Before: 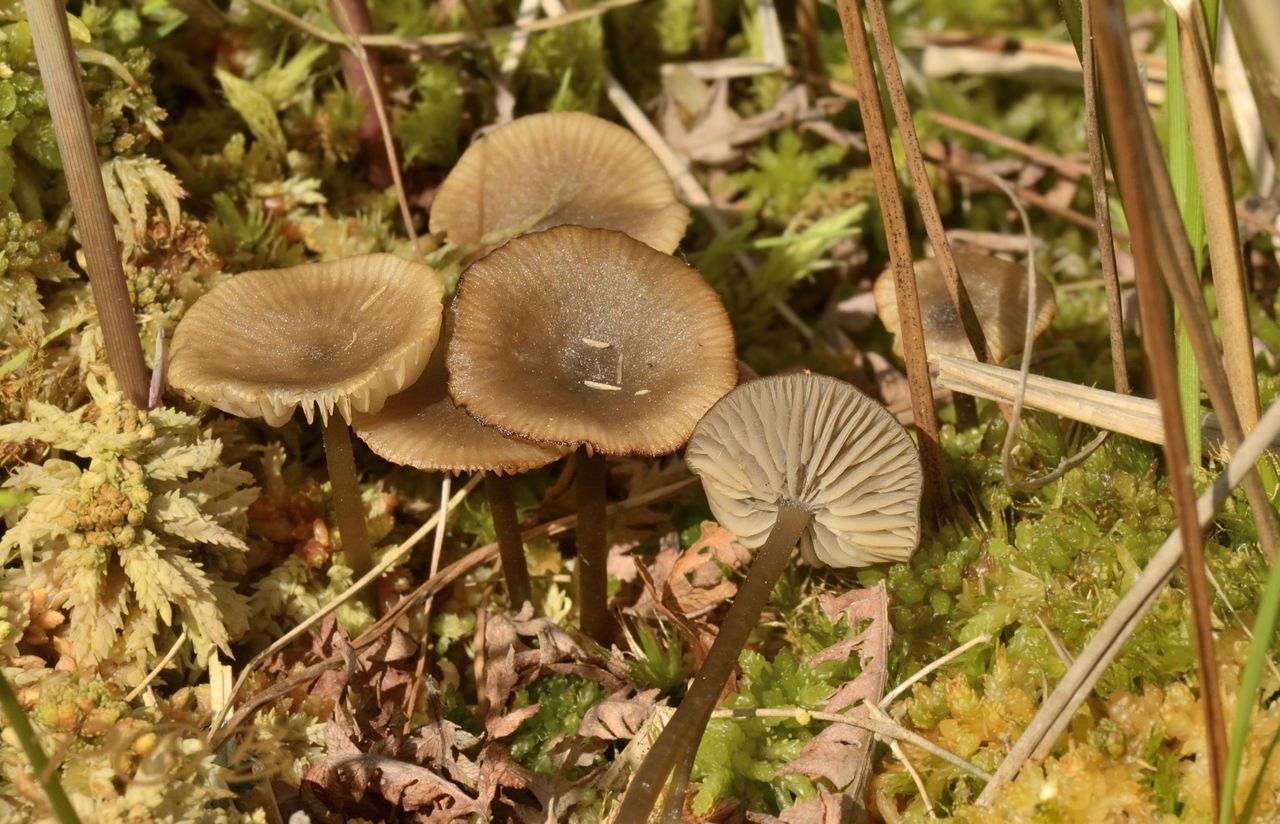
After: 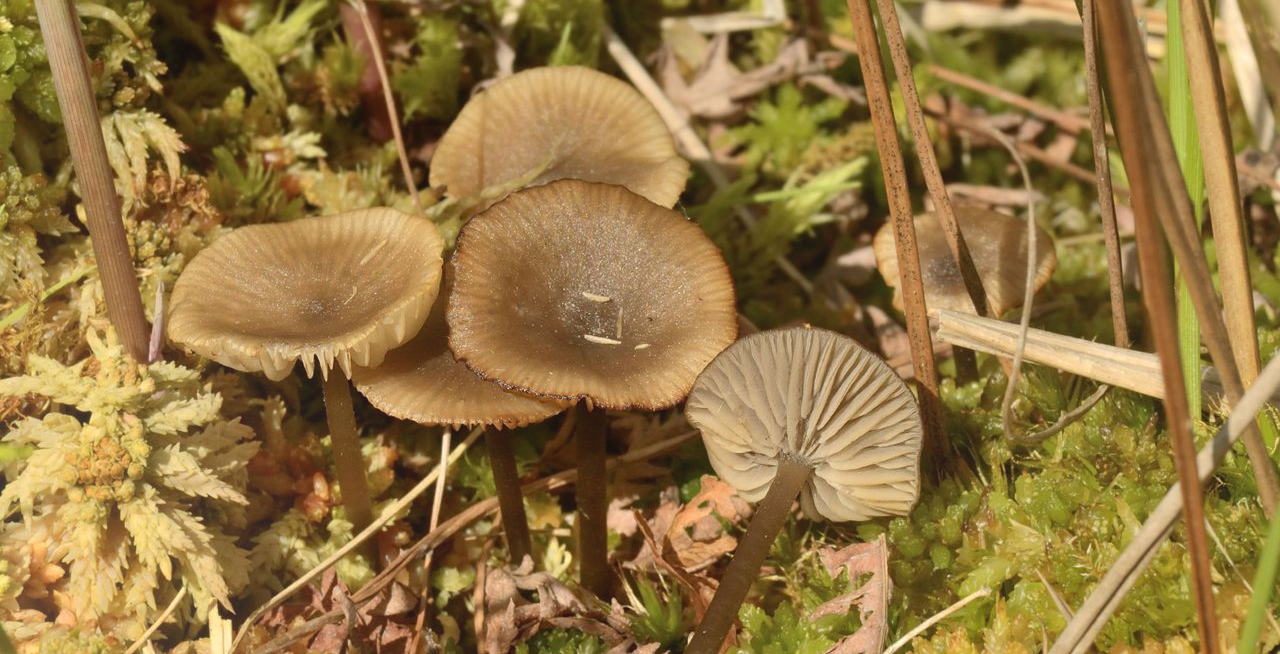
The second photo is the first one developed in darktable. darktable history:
crop and rotate: top 5.667%, bottom 14.937%
bloom: size 38%, threshold 95%, strength 30%
